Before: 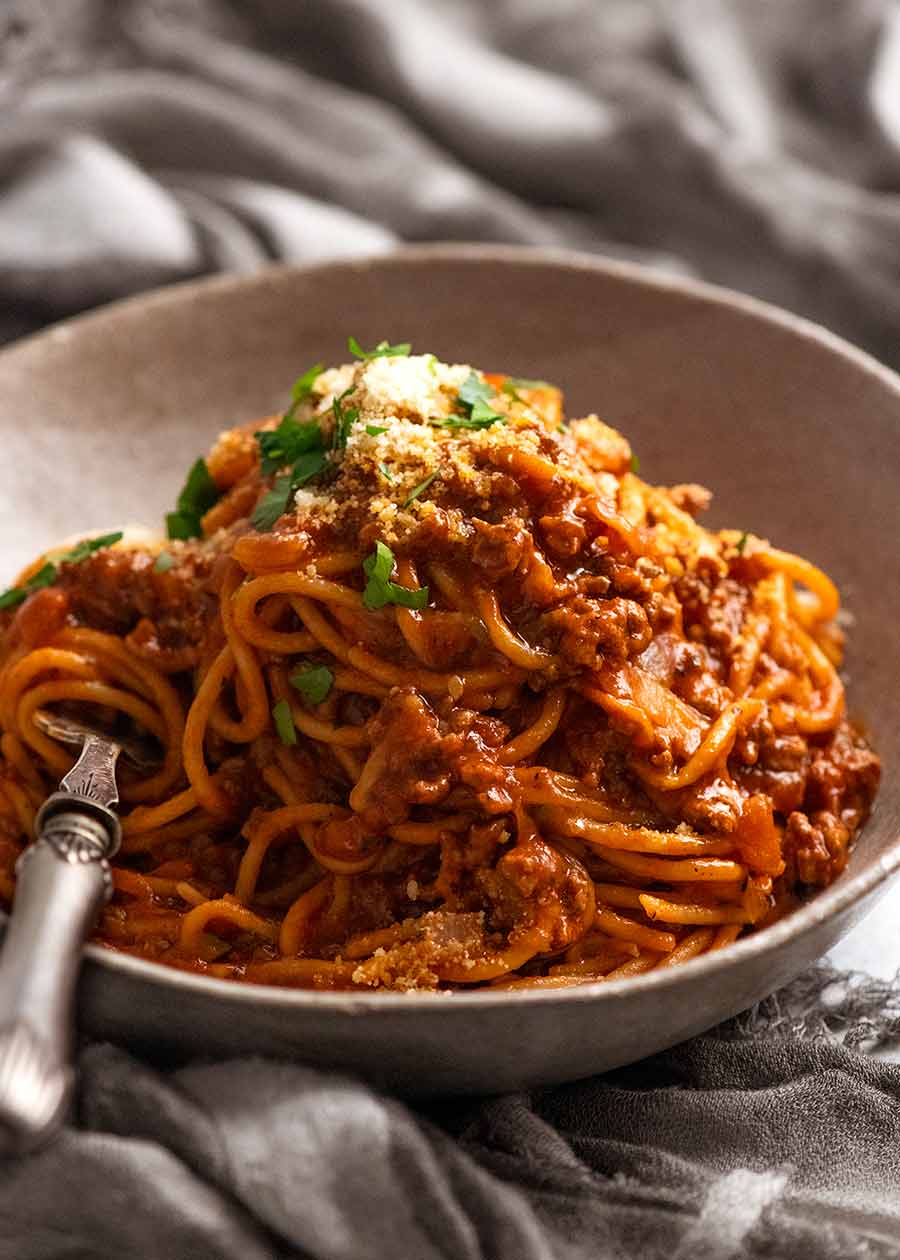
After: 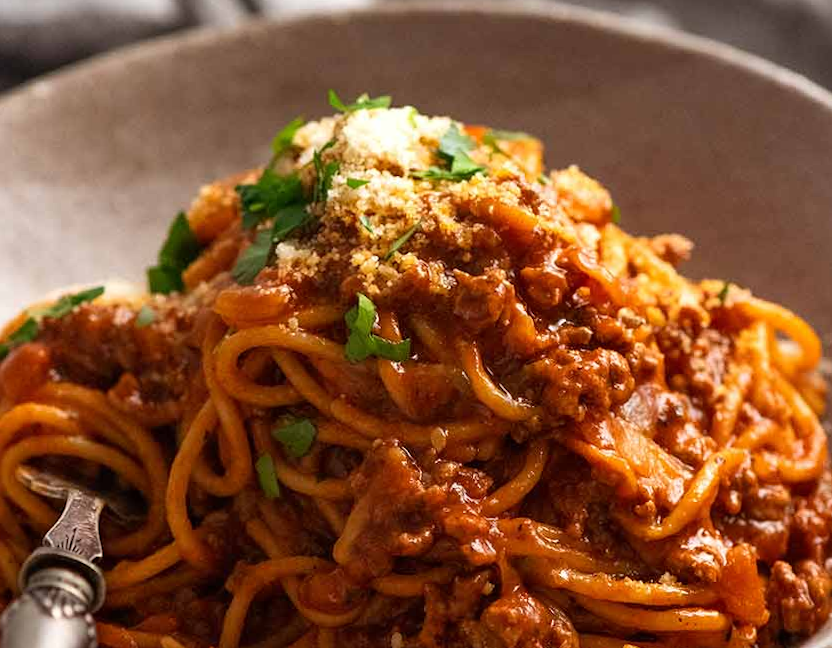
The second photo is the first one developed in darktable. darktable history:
crop: left 1.744%, top 19.225%, right 5.069%, bottom 28.357%
rotate and perspective: rotation -0.45°, automatic cropping original format, crop left 0.008, crop right 0.992, crop top 0.012, crop bottom 0.988
